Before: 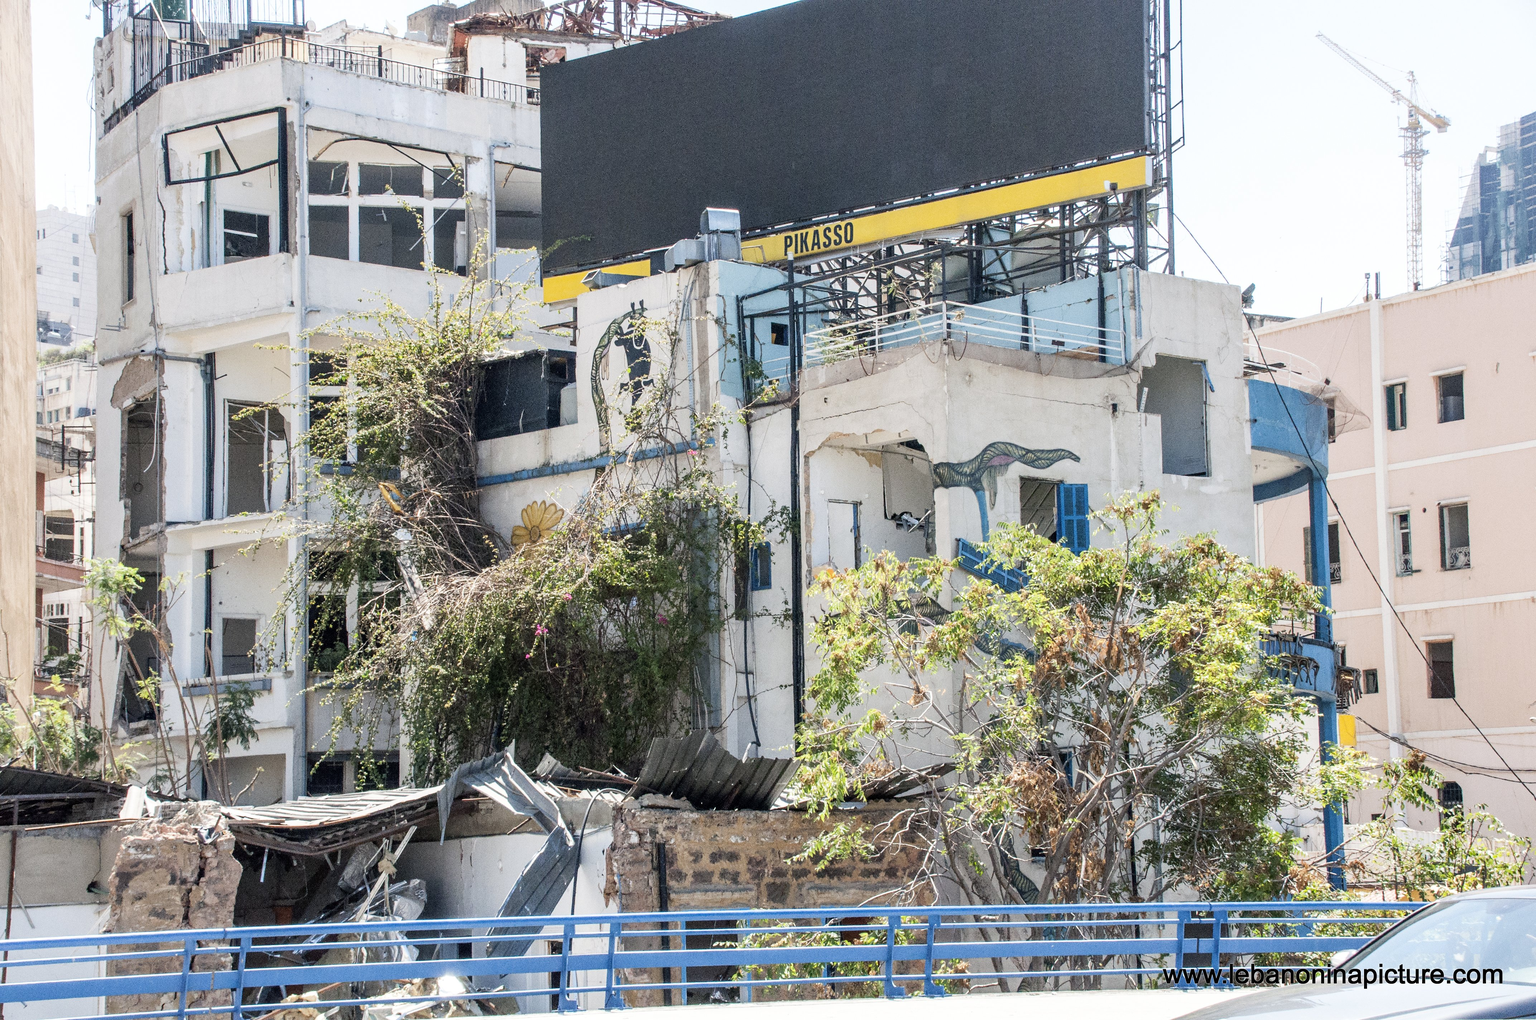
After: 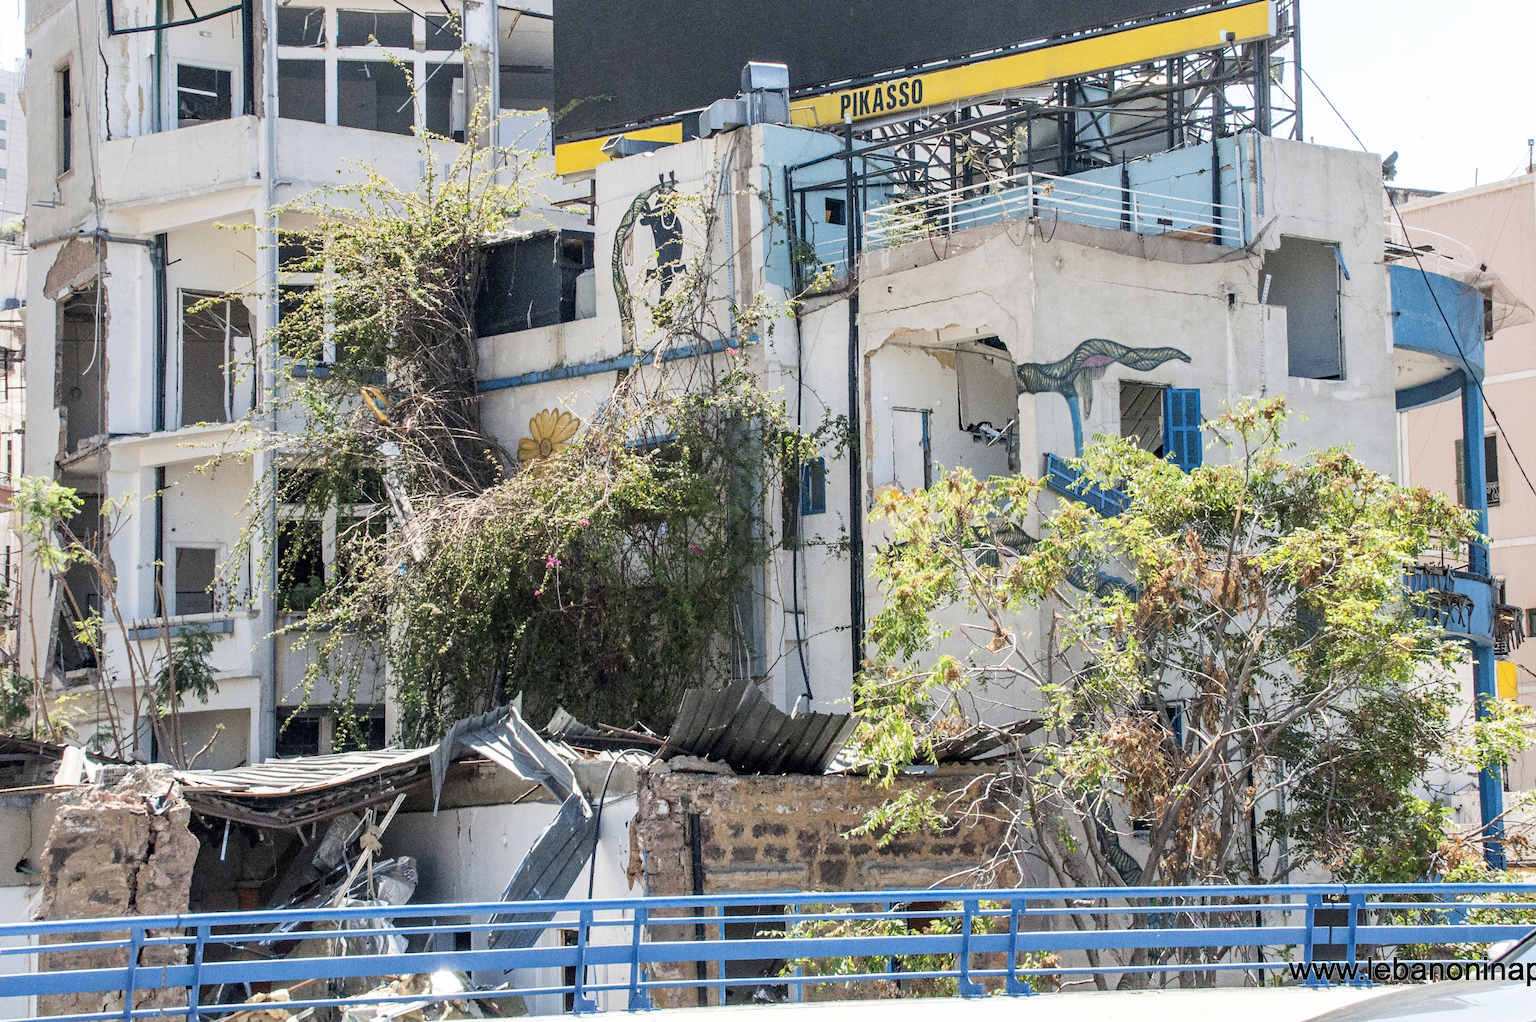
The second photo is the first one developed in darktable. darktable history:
crop and rotate: left 4.836%, top 15.275%, right 10.661%
haze removal: compatibility mode true, adaptive false
